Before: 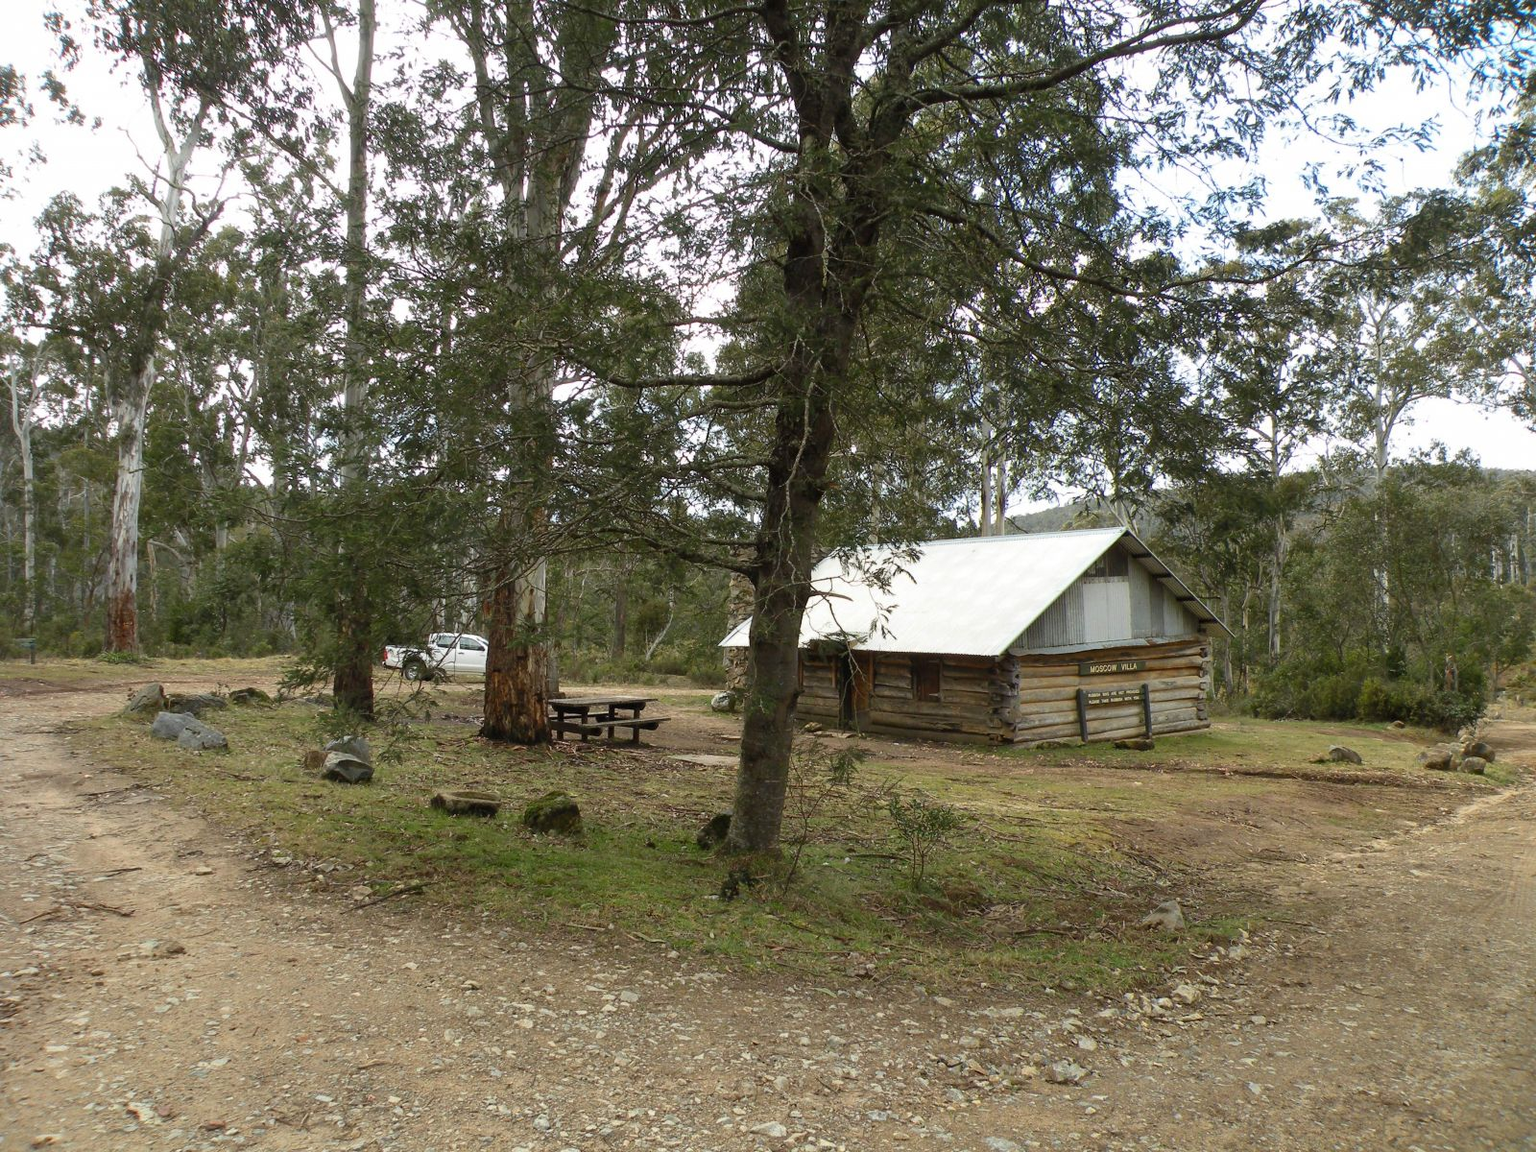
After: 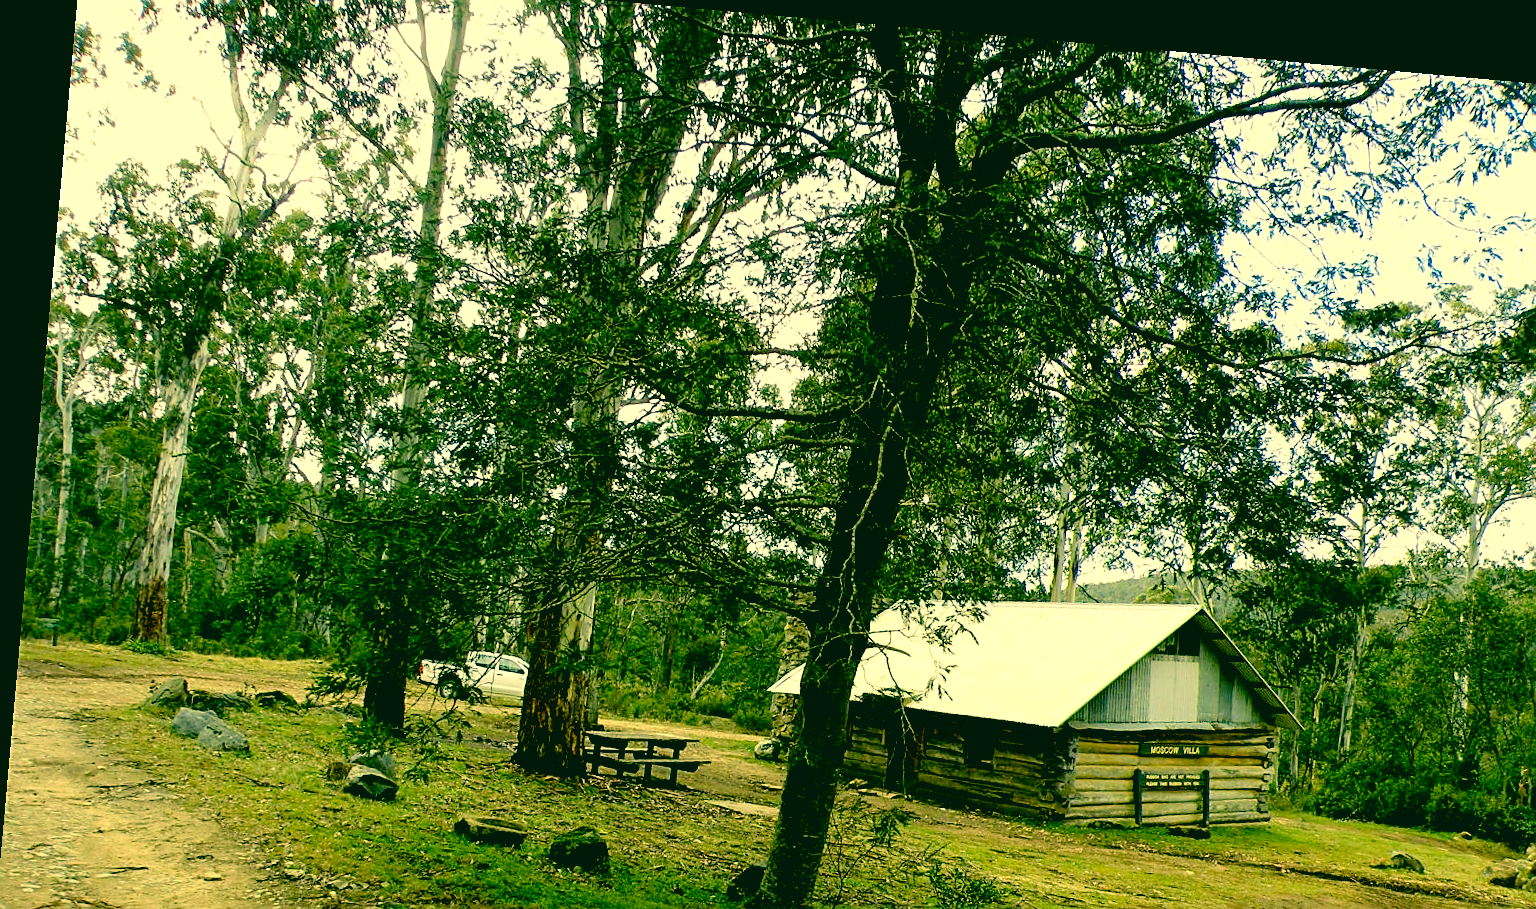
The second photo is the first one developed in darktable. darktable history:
crop: left 1.509%, top 3.452%, right 7.696%, bottom 28.452%
tone curve: curves: ch0 [(0, 0.01) (0.052, 0.045) (0.136, 0.133) (0.29, 0.332) (0.453, 0.531) (0.676, 0.751) (0.89, 0.919) (1, 1)]; ch1 [(0, 0) (0.094, 0.081) (0.285, 0.299) (0.385, 0.403) (0.447, 0.429) (0.495, 0.496) (0.544, 0.552) (0.589, 0.612) (0.722, 0.728) (1, 1)]; ch2 [(0, 0) (0.257, 0.217) (0.43, 0.421) (0.498, 0.507) (0.531, 0.544) (0.56, 0.579) (0.625, 0.642) (1, 1)], color space Lab, independent channels, preserve colors none
rotate and perspective: rotation 5.12°, automatic cropping off
color balance rgb: perceptual saturation grading › global saturation 20%, perceptual saturation grading › highlights -25%, perceptual saturation grading › shadows 25%
color correction: highlights a* 1.83, highlights b* 34.02, shadows a* -36.68, shadows b* -5.48
exposure: black level correction 0.031, exposure 0.304 EV, compensate highlight preservation false
sharpen: on, module defaults
